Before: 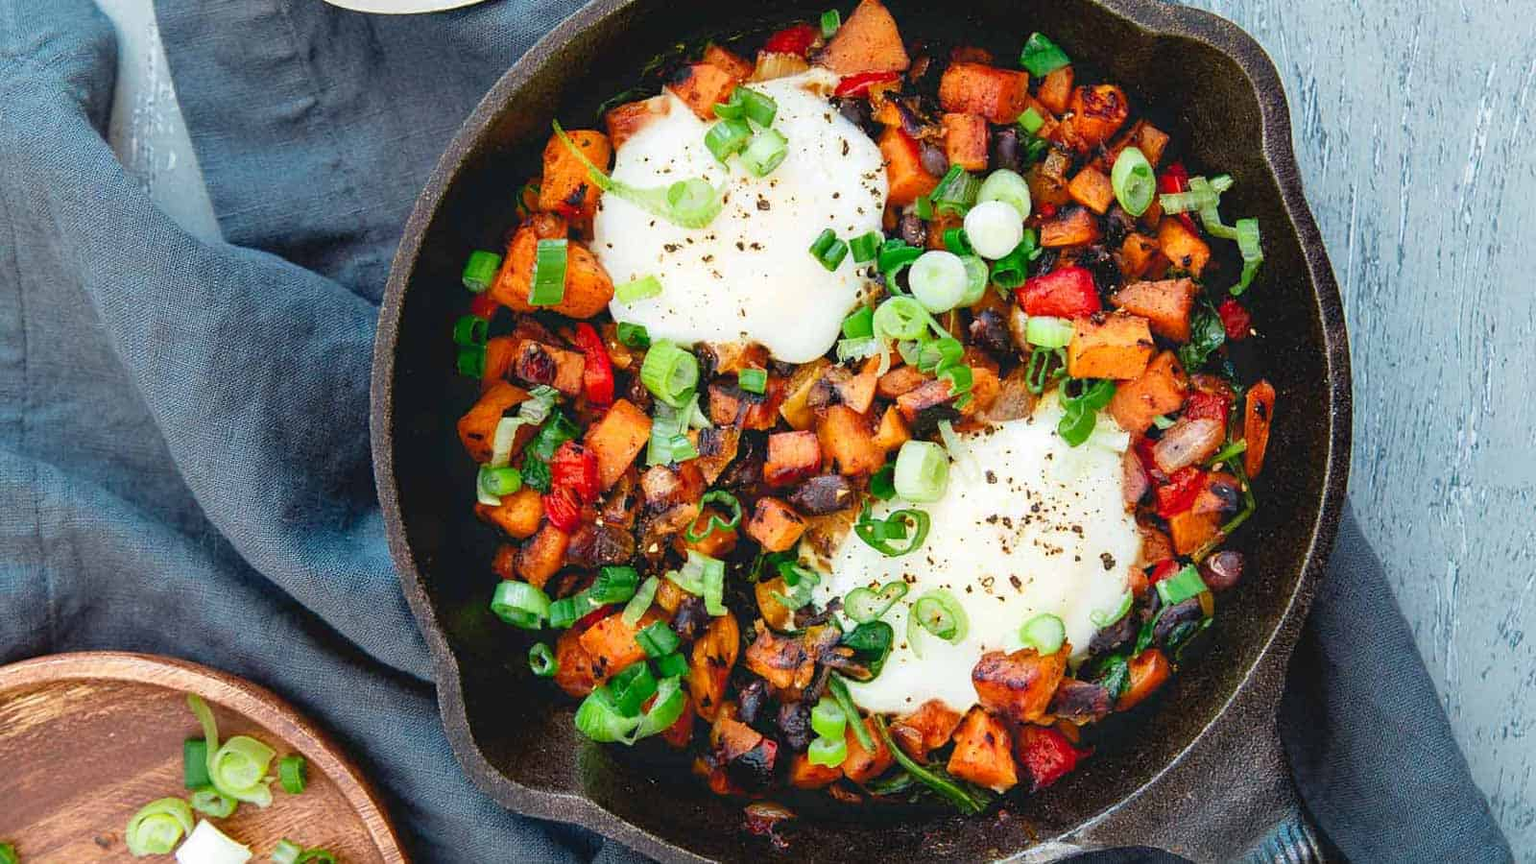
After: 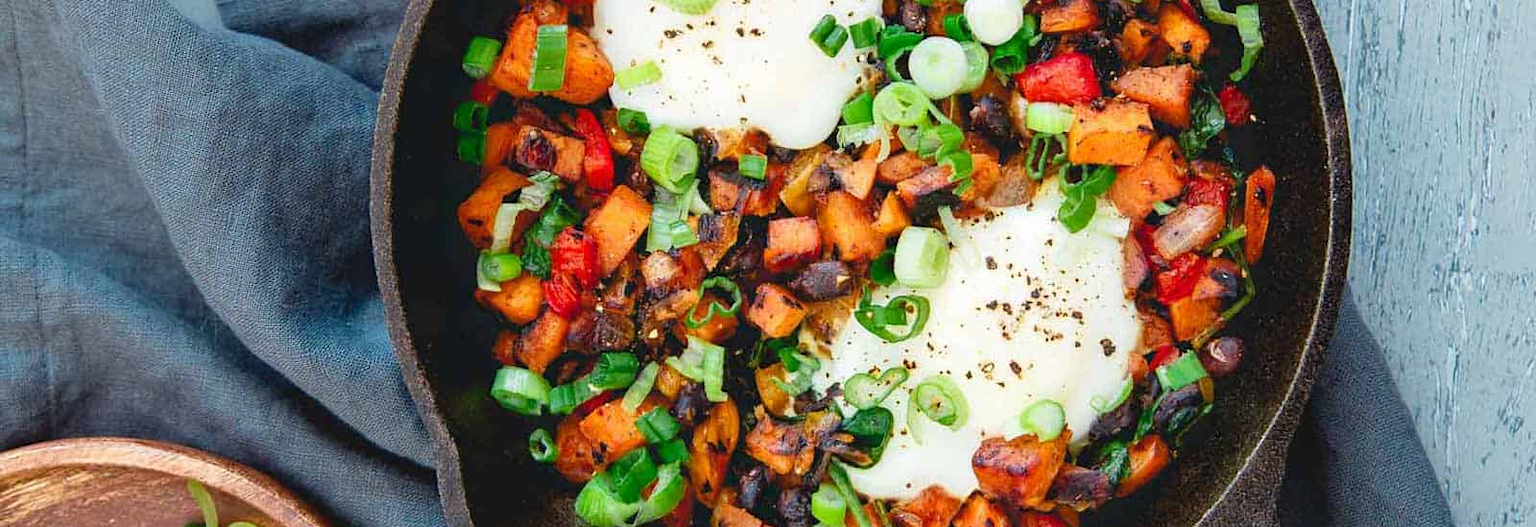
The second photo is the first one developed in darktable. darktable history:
crop and rotate: top 24.866%, bottom 14.027%
